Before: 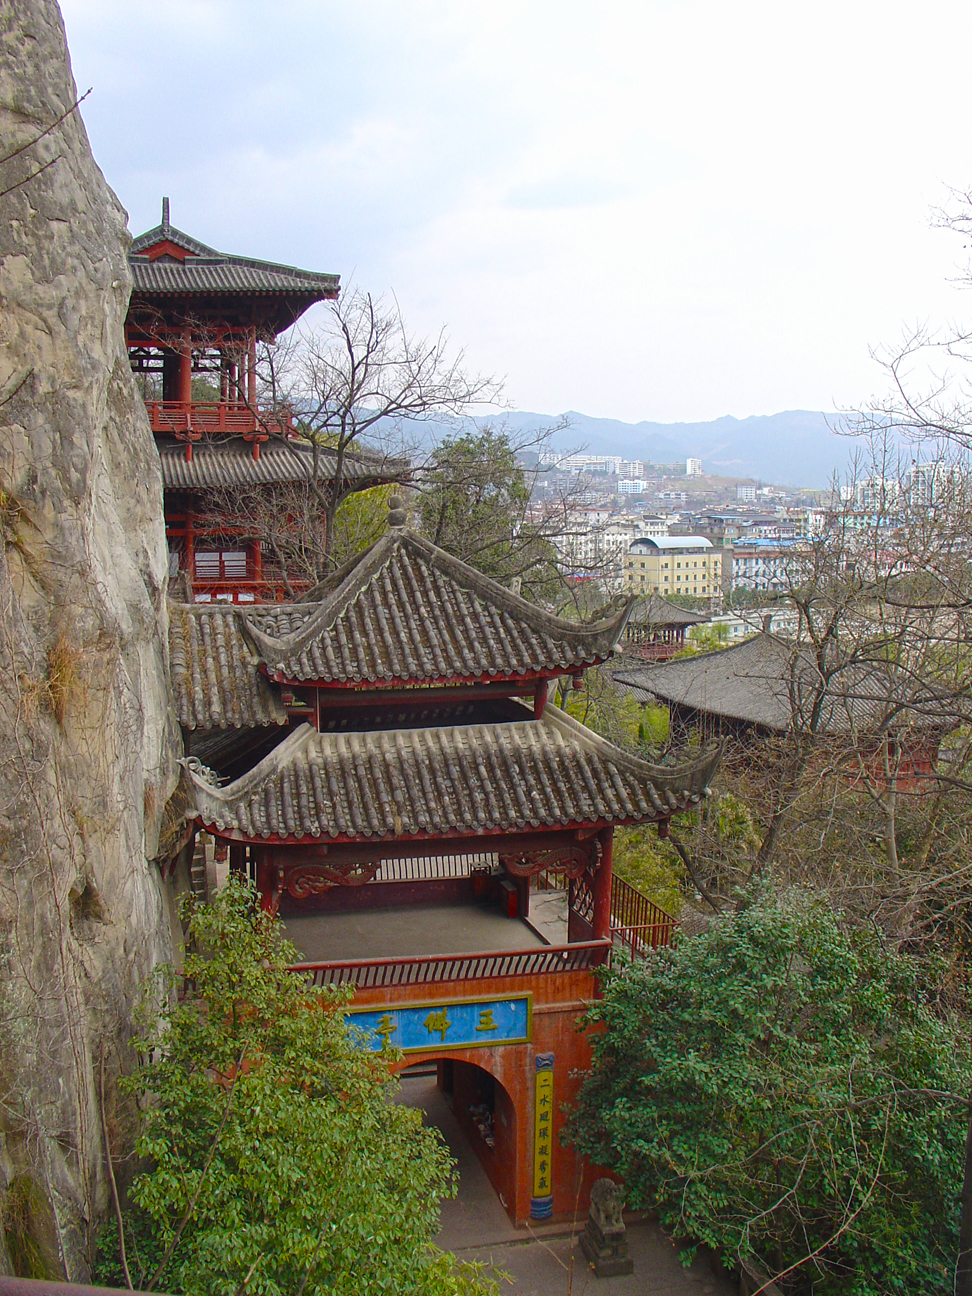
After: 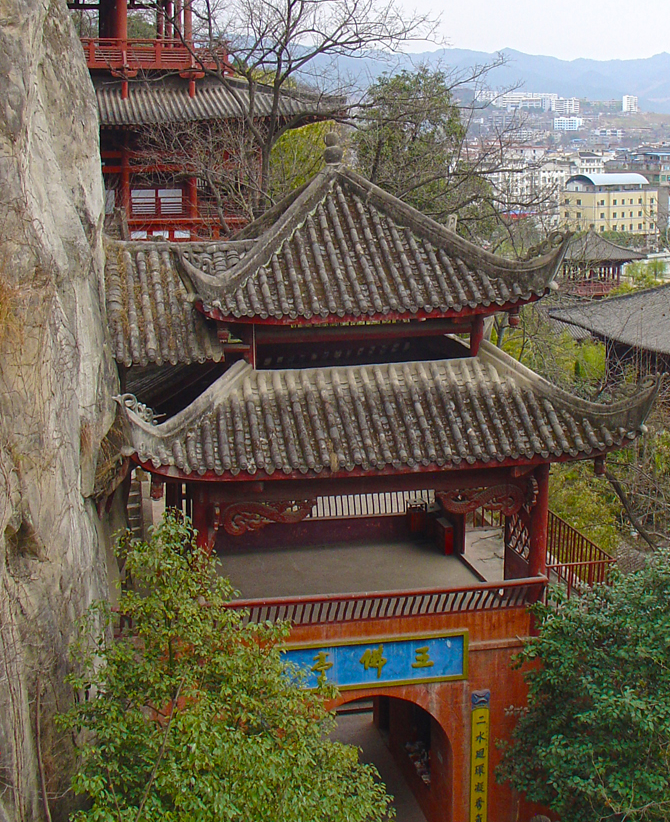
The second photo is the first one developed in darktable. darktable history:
crop: left 6.635%, top 28.078%, right 24.375%, bottom 8.435%
